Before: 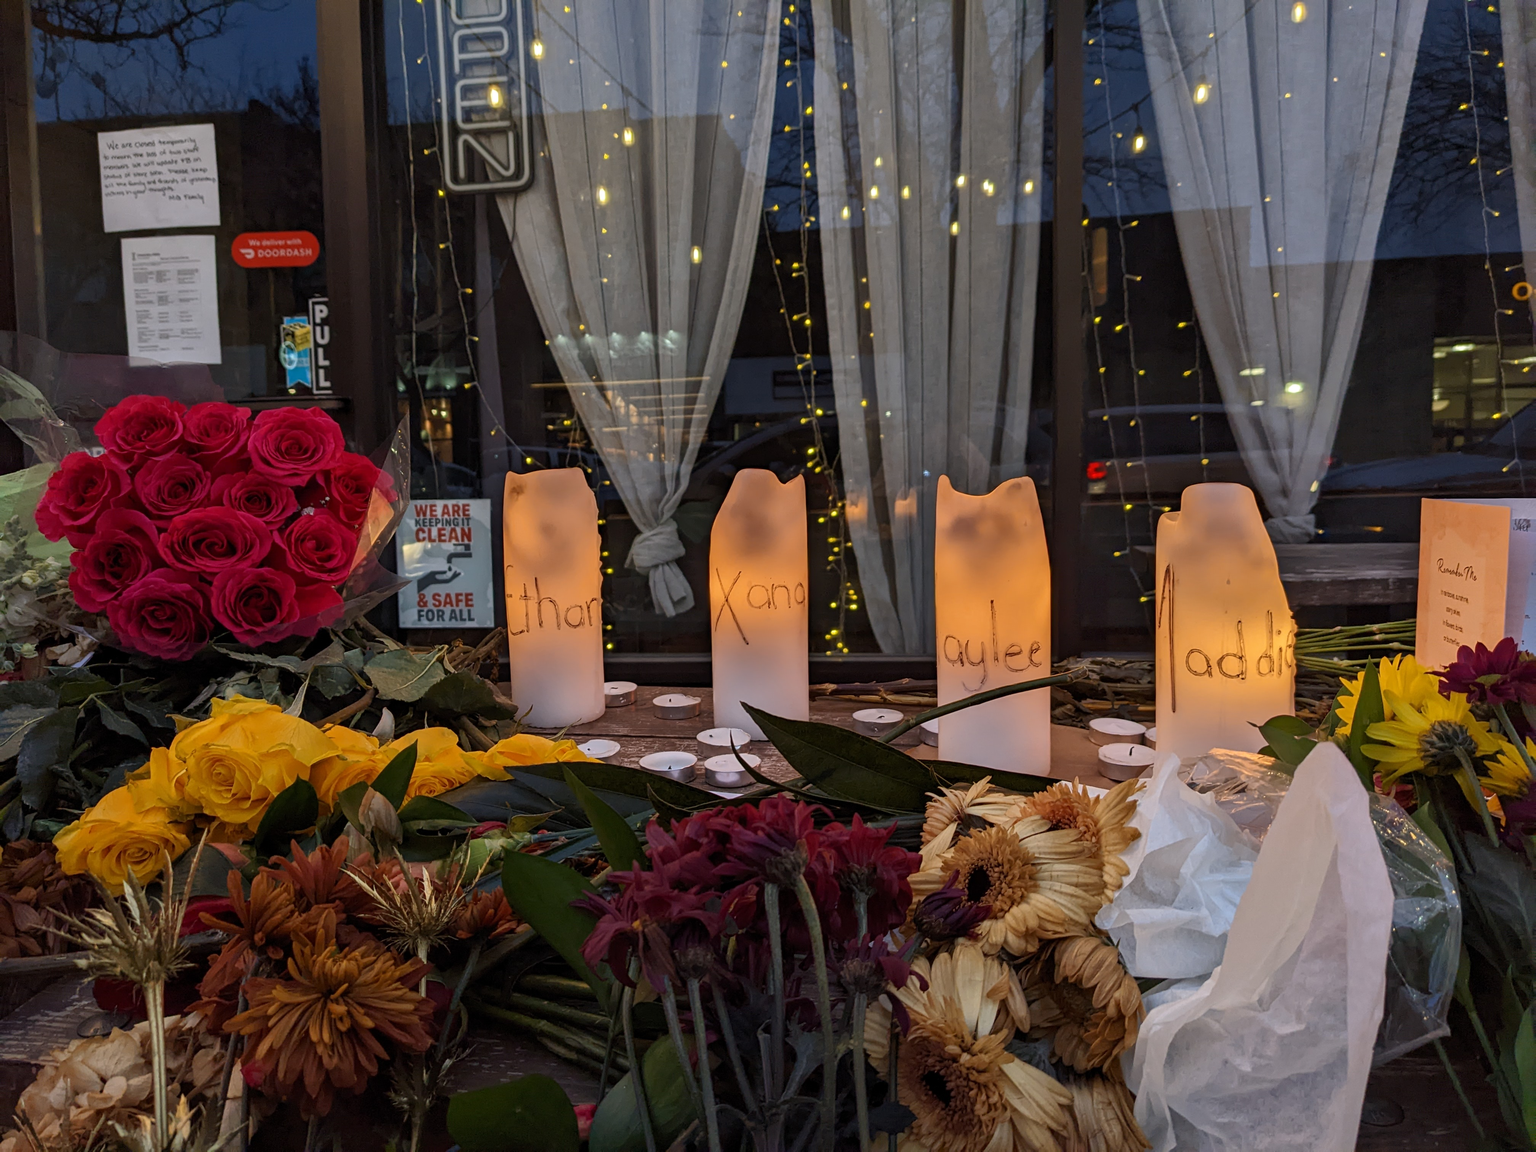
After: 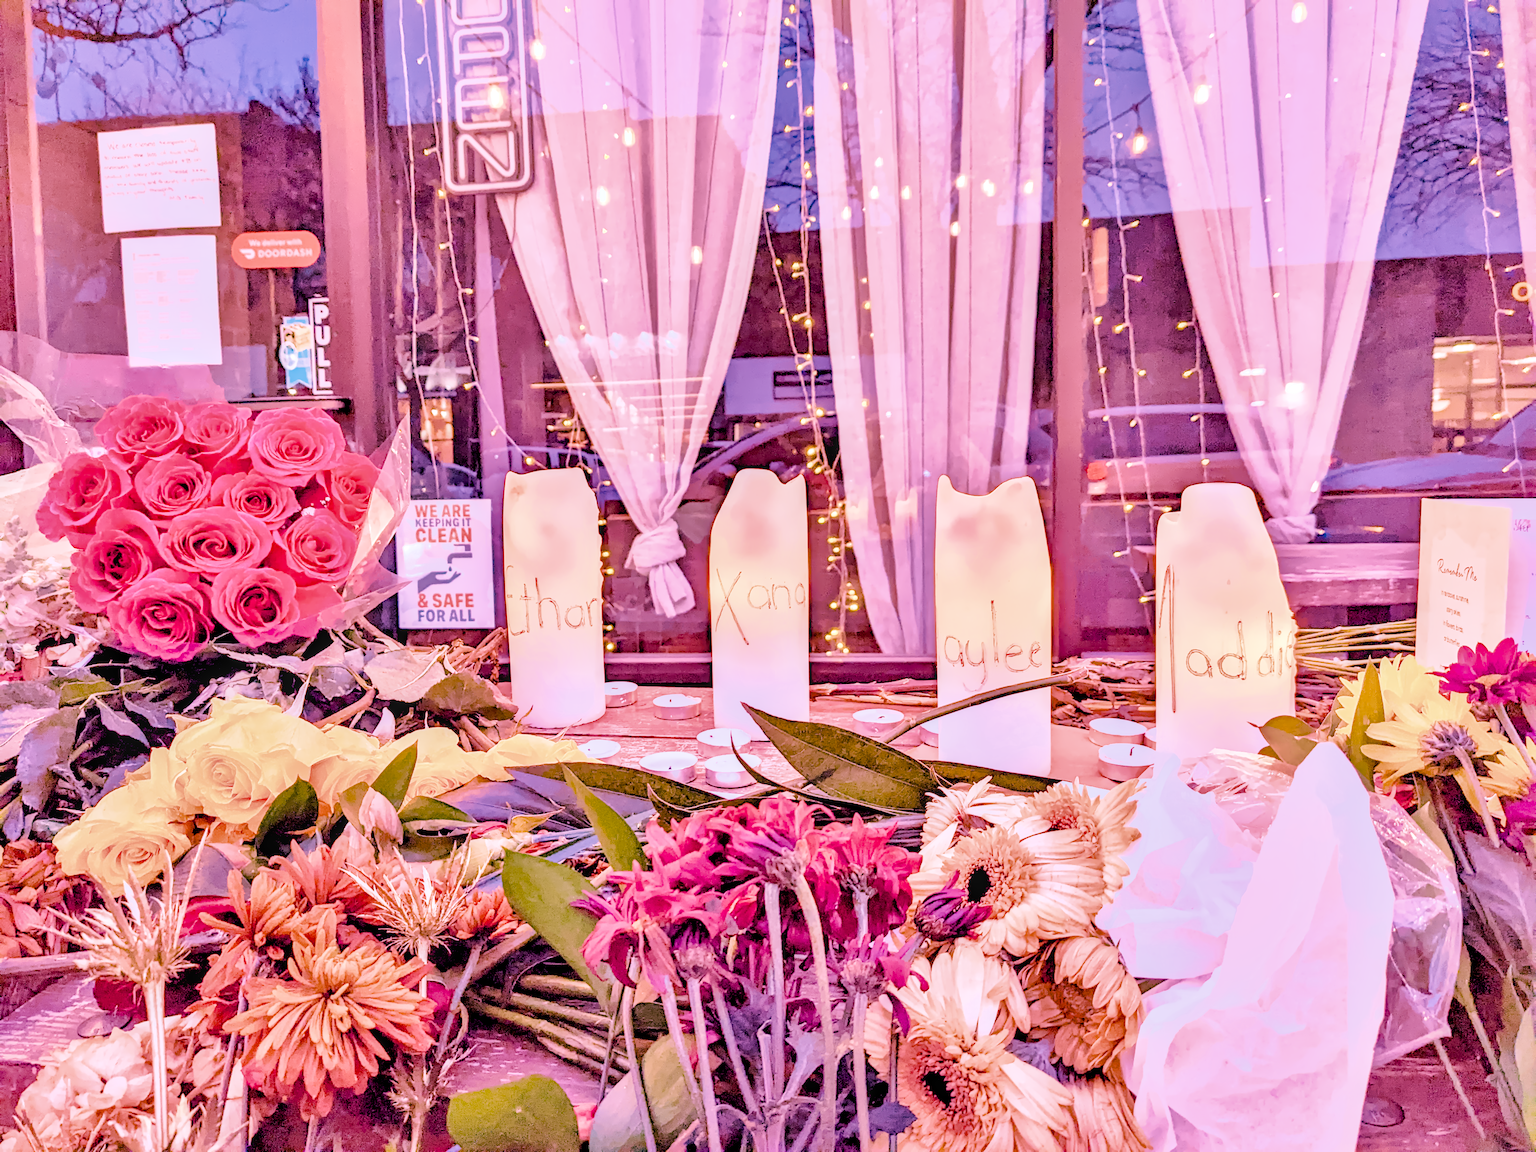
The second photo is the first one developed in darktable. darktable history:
local contrast: on, module defaults
color calibration: illuminant as shot in camera, x 0.358, y 0.373, temperature 4628.91 K
denoise (profiled): preserve shadows 1.52, scattering 0.002, a [-1, 0, 0], compensate highlight preservation false
exposure: black level correction 0, exposure 1.1 EV, compensate exposure bias true, compensate highlight preservation false
filmic rgb: black relative exposure -7.65 EV, white relative exposure 4.56 EV, hardness 3.61, contrast 1.05
haze removal: compatibility mode true, adaptive false
highlight reconstruction: on, module defaults
hot pixels: on, module defaults
lens correction: scale 1, crop 1, focal 16, aperture 5.6, distance 1000, camera "Canon EOS RP", lens "Canon RF 16mm F2.8 STM"
shadows and highlights: on, module defaults
white balance: red 2.229, blue 1.46
velvia: on, module defaults
tone equalizer "contrast tone curve: soft": -8 EV -0.417 EV, -7 EV -0.389 EV, -6 EV -0.333 EV, -5 EV -0.222 EV, -3 EV 0.222 EV, -2 EV 0.333 EV, -1 EV 0.389 EV, +0 EV 0.417 EV, edges refinement/feathering 500, mask exposure compensation -1.57 EV, preserve details no
contrast equalizer "clarity": octaves 7, y [[0.6 ×6], [0.55 ×6], [0 ×6], [0 ×6], [0 ×6]]
color balance rgb "basic colorfulness: vibrant colors": perceptual saturation grading › global saturation 20%, perceptual saturation grading › highlights -25%, perceptual saturation grading › shadows 50%
